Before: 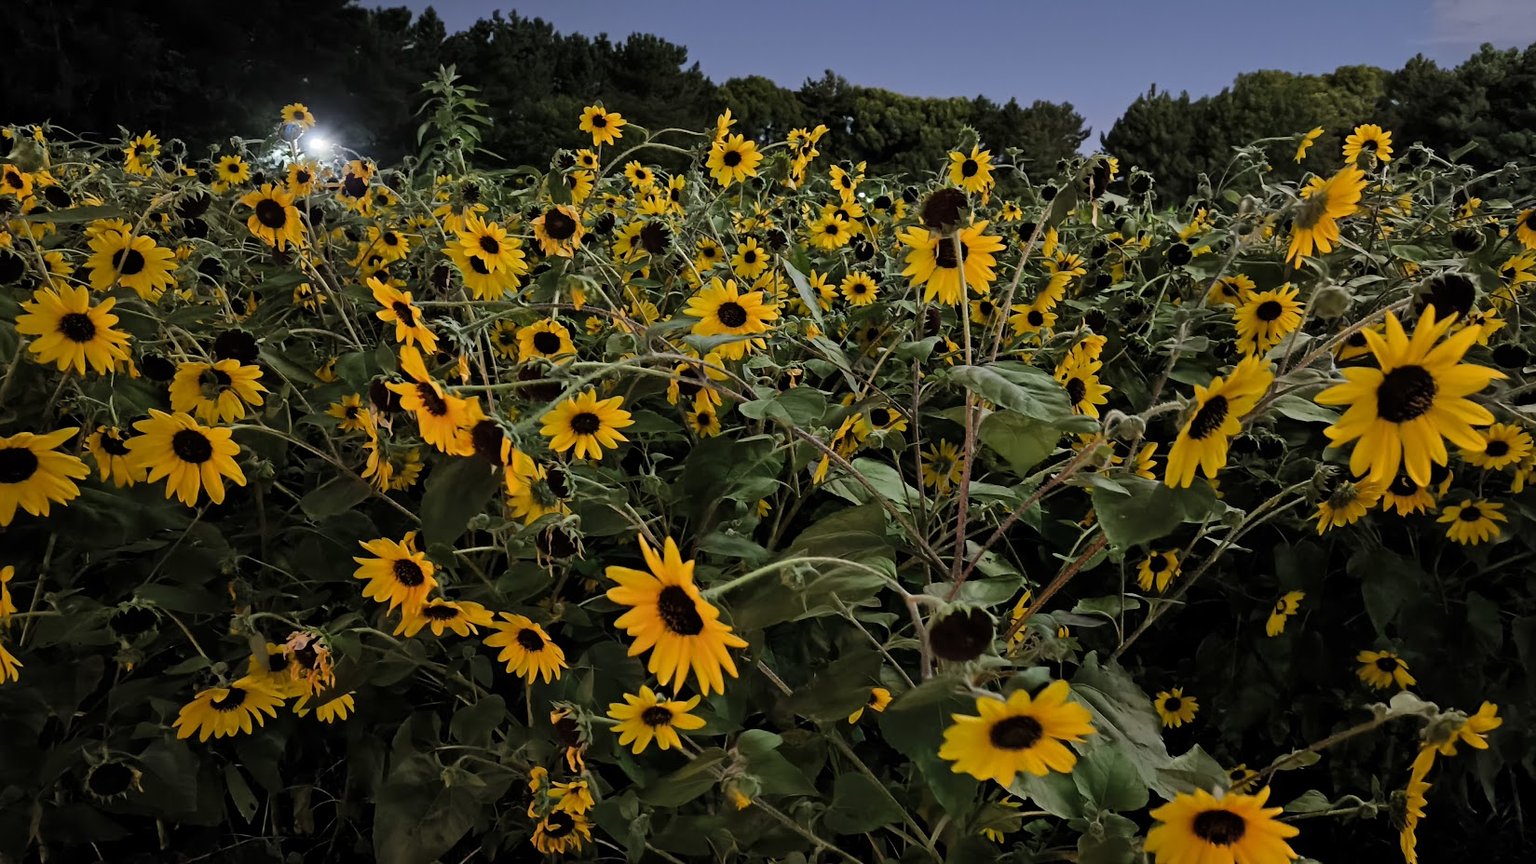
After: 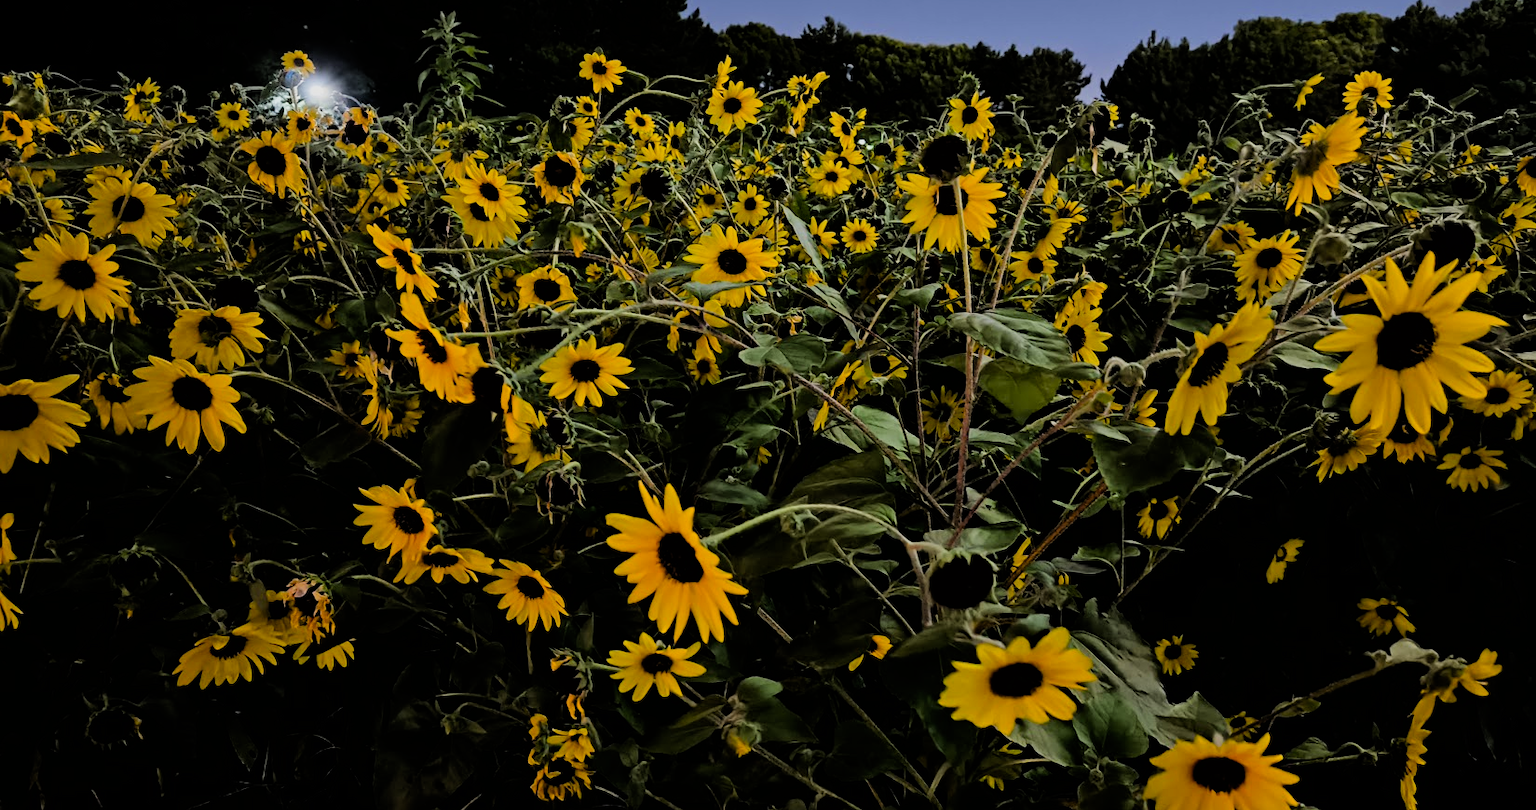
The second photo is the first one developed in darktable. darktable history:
crop and rotate: top 6.25%
filmic rgb: black relative exposure -5 EV, hardness 2.88, contrast 1.3, highlights saturation mix -30%
color balance rgb: perceptual saturation grading › global saturation 25%, global vibrance 20%
